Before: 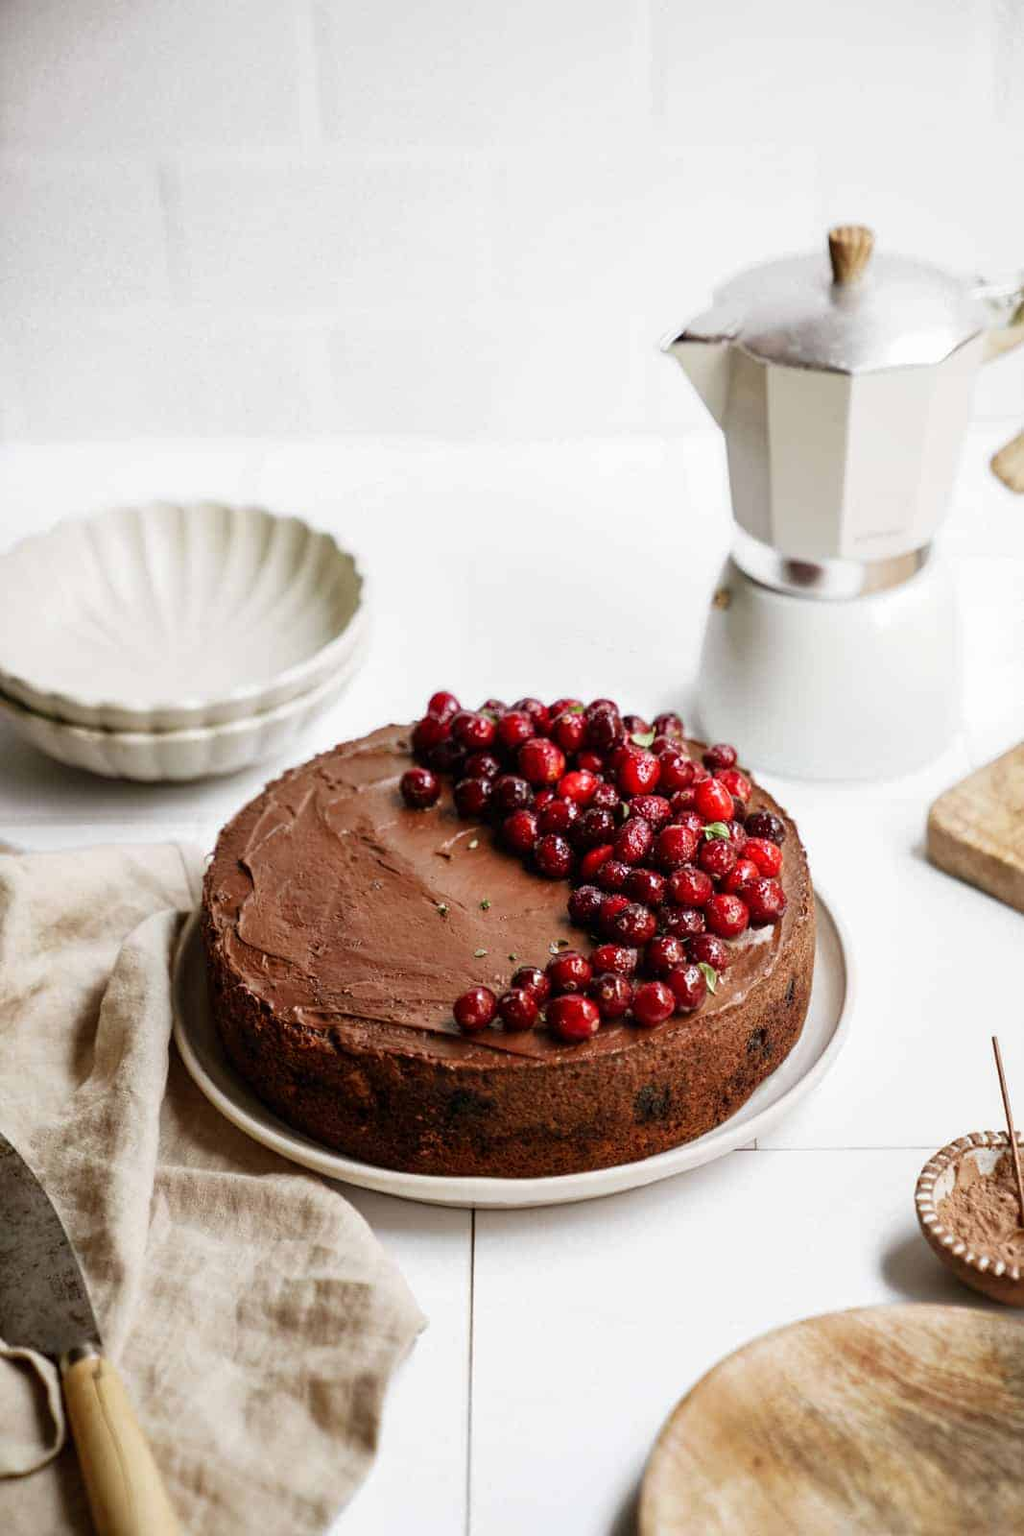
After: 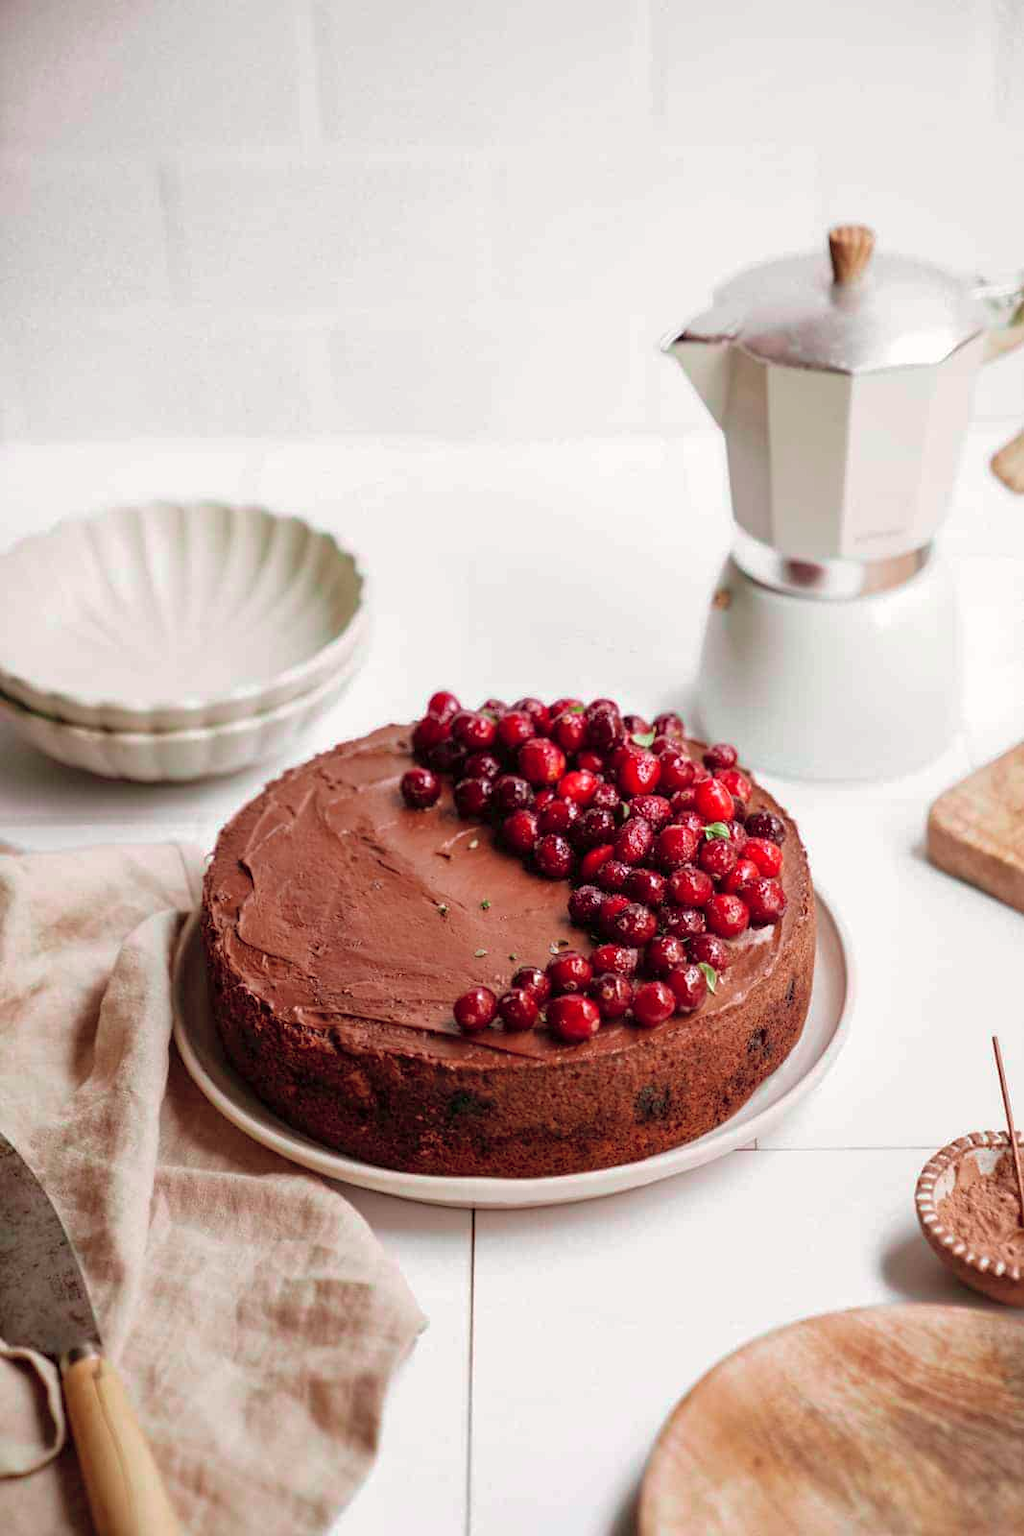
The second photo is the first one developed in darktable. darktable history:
tone curve: curves: ch0 [(0, 0) (0.045, 0.074) (0.883, 0.858) (1, 1)]; ch1 [(0, 0) (0.149, 0.074) (0.379, 0.327) (0.427, 0.401) (0.489, 0.479) (0.505, 0.515) (0.537, 0.573) (0.563, 0.599) (1, 1)]; ch2 [(0, 0) (0.307, 0.298) (0.388, 0.375) (0.443, 0.456) (0.485, 0.492) (1, 1)], color space Lab, independent channels, preserve colors none
